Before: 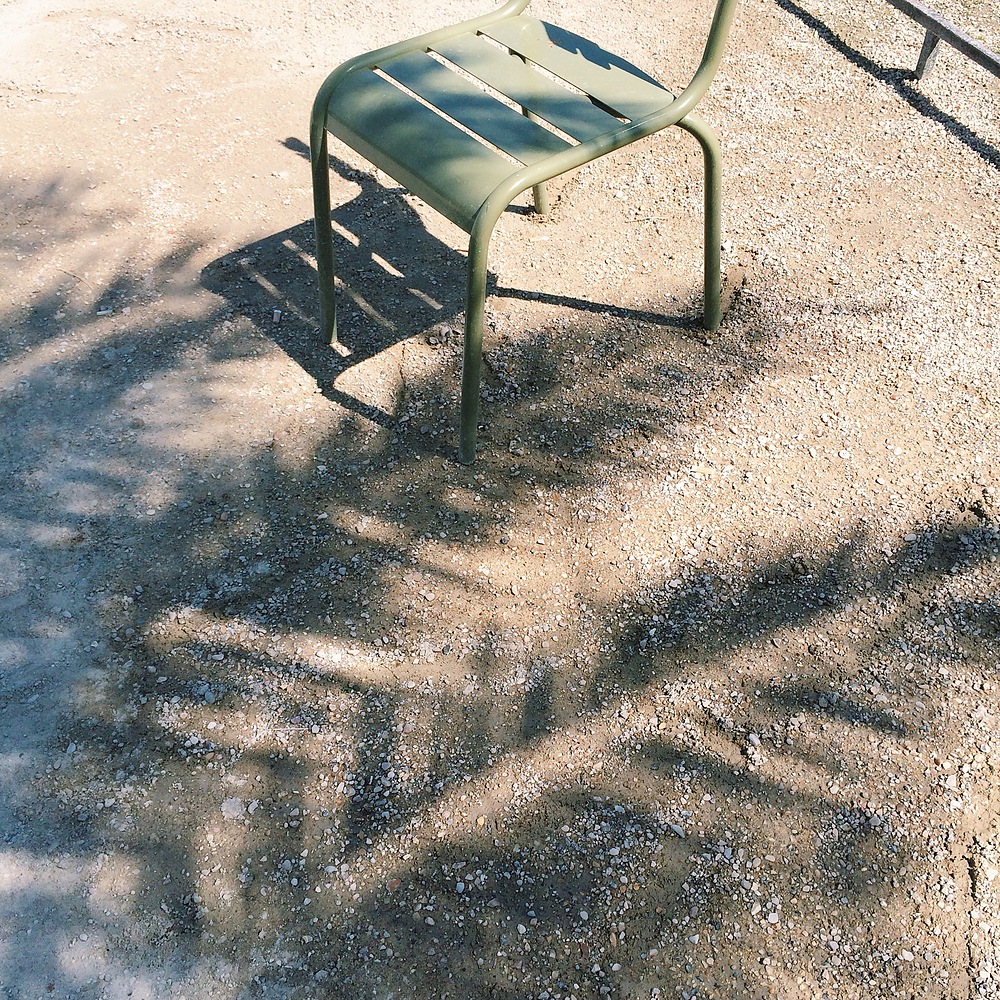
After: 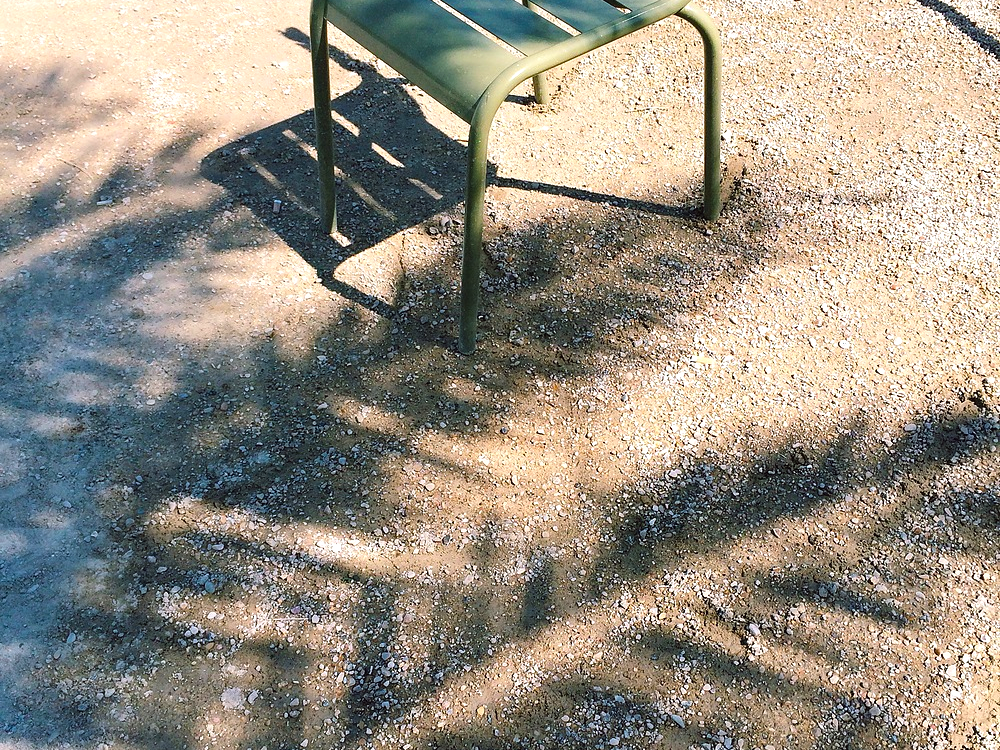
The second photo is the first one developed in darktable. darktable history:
crop: top 11.038%, bottom 13.962%
color balance: lift [1, 1.001, 0.999, 1.001], gamma [1, 1.004, 1.007, 0.993], gain [1, 0.991, 0.987, 1.013], contrast 10%, output saturation 120%
